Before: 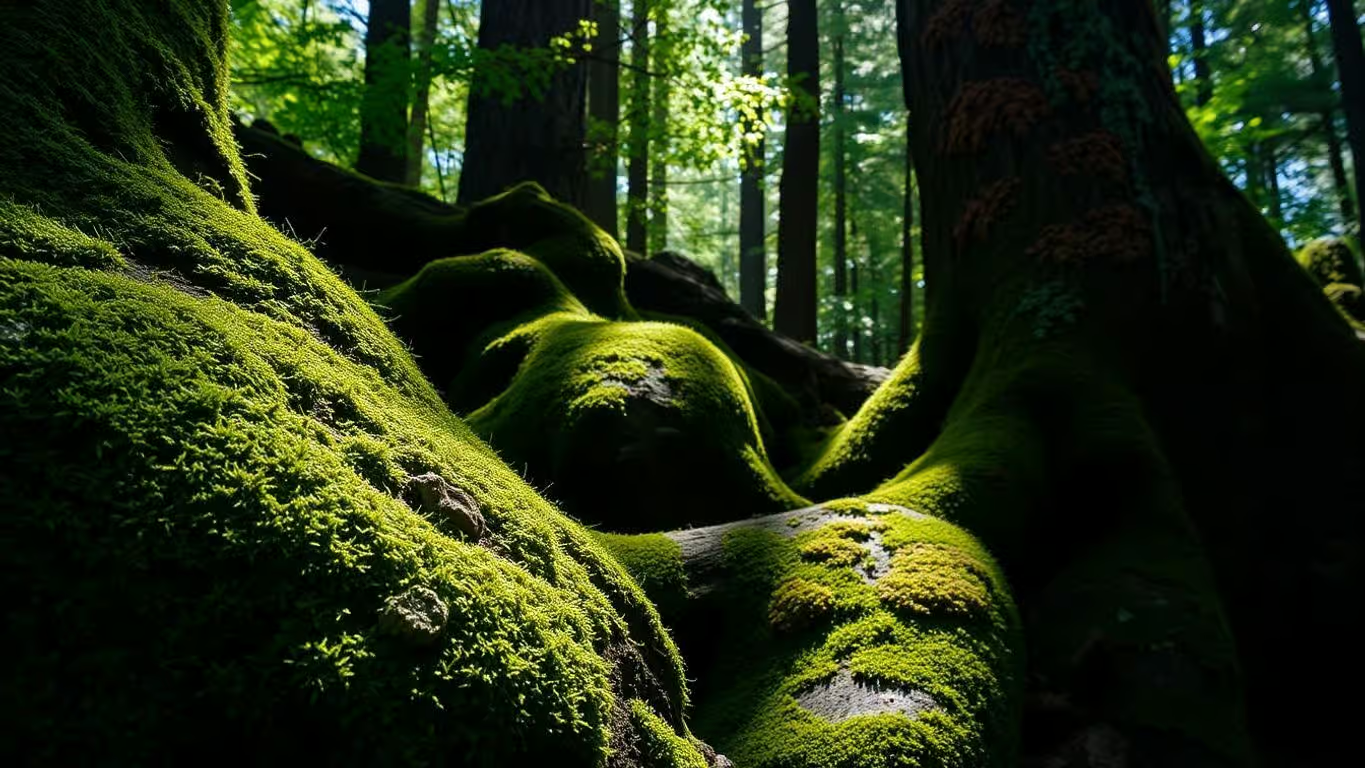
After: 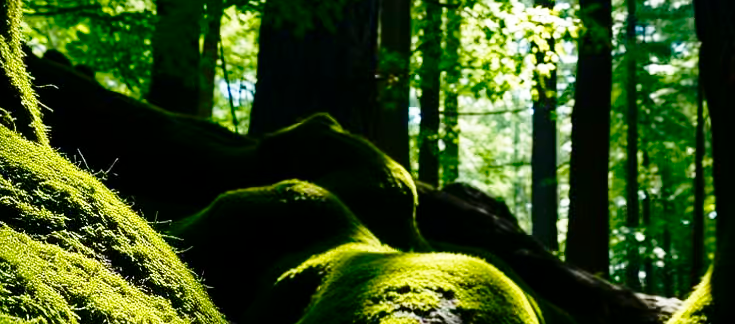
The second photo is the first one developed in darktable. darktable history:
contrast brightness saturation: contrast 0.07, brightness -0.13, saturation 0.06
crop: left 15.306%, top 9.065%, right 30.789%, bottom 48.638%
base curve: curves: ch0 [(0, 0) (0.028, 0.03) (0.121, 0.232) (0.46, 0.748) (0.859, 0.968) (1, 1)], preserve colors none
